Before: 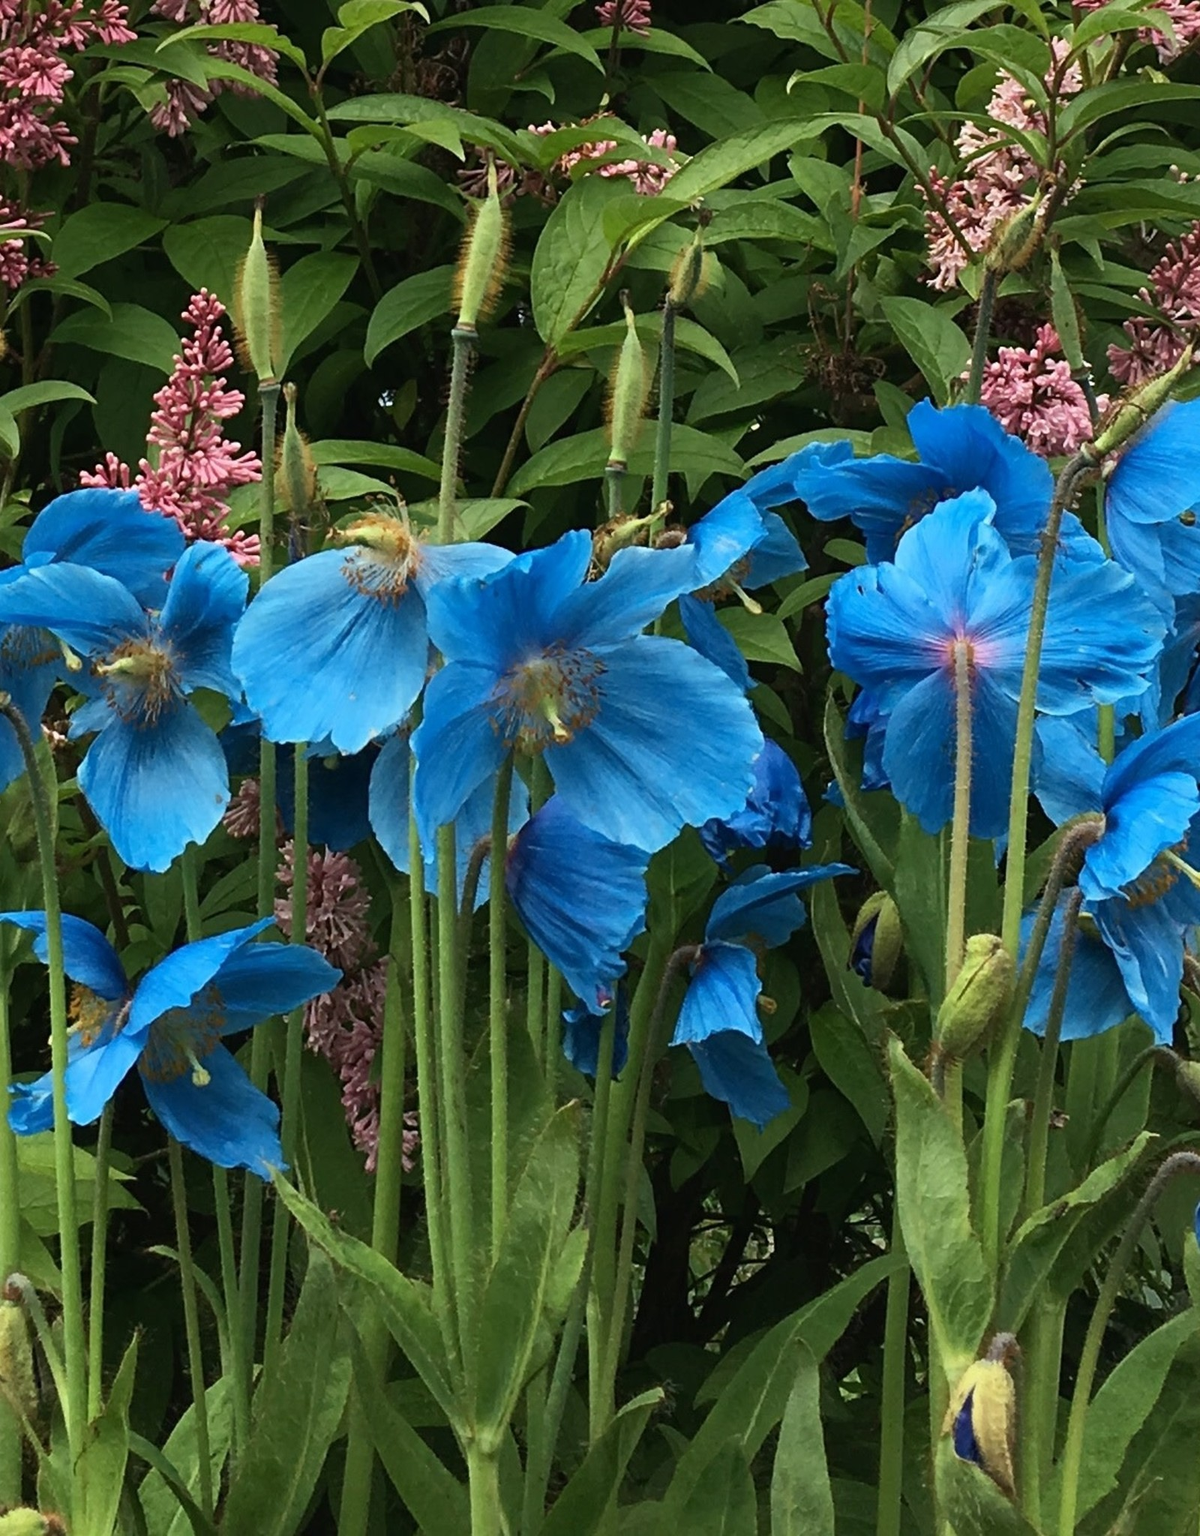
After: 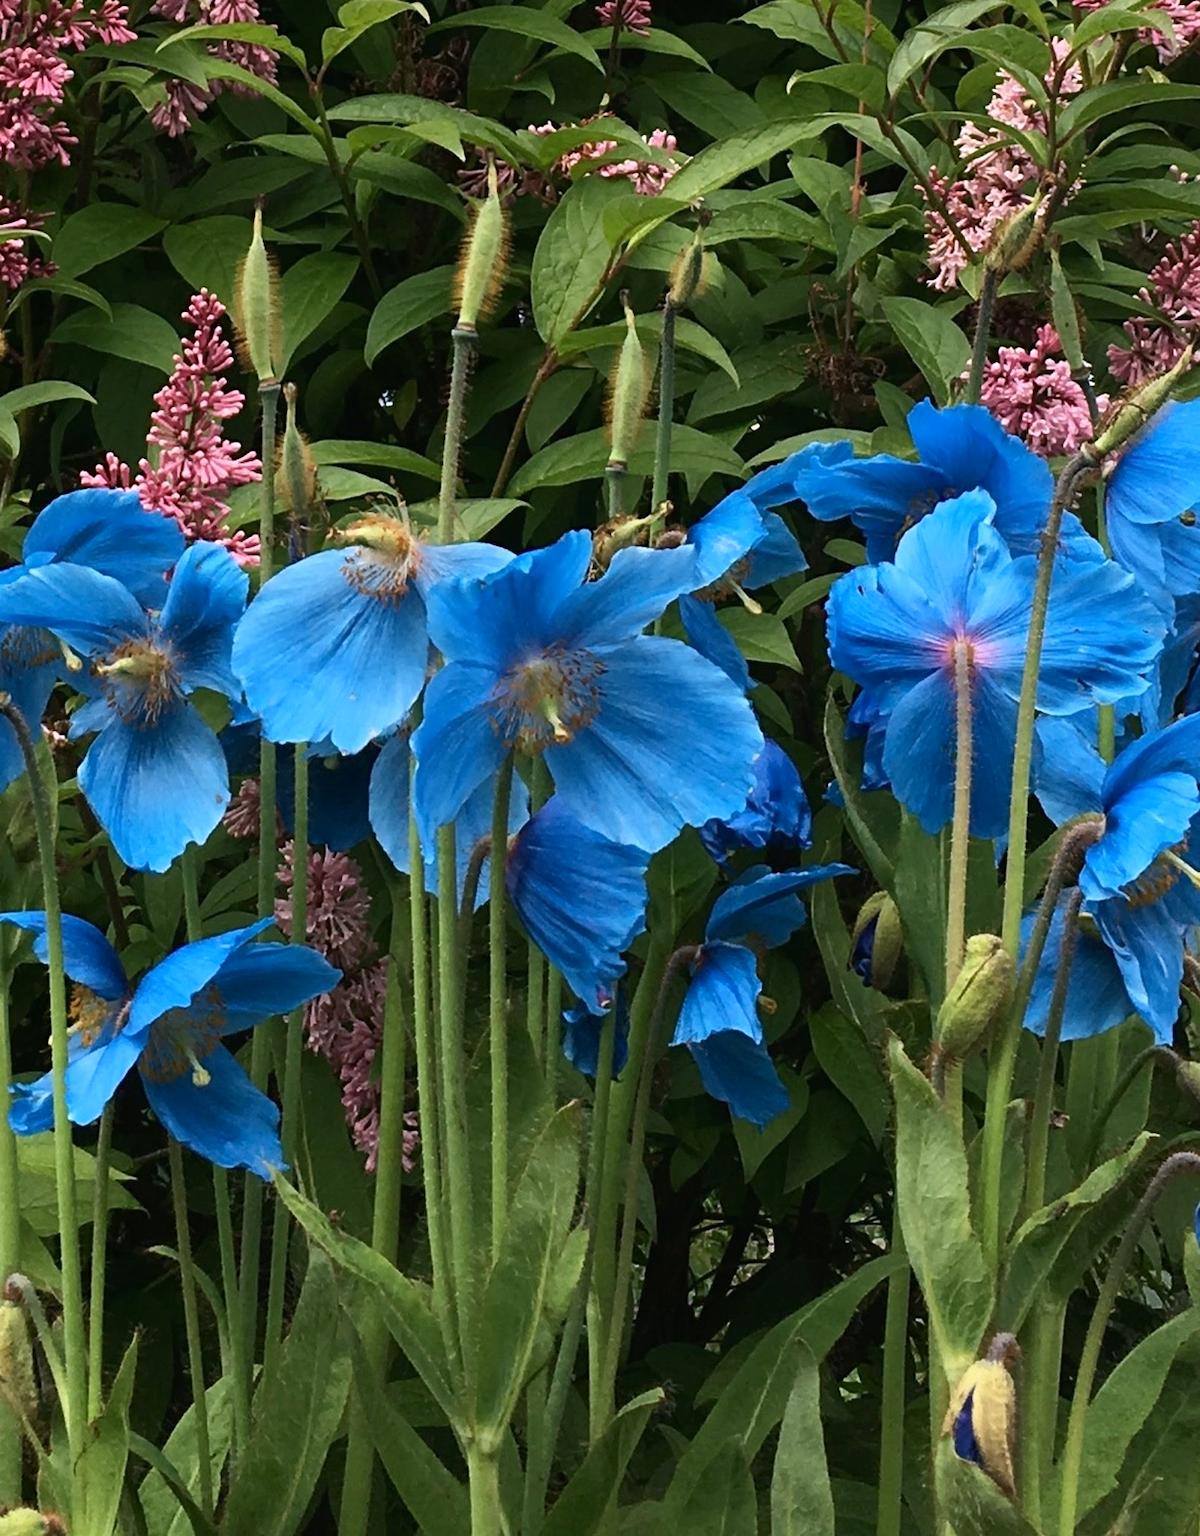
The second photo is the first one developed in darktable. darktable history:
shadows and highlights: shadows -30, highlights 30
white balance: red 1.05, blue 1.072
